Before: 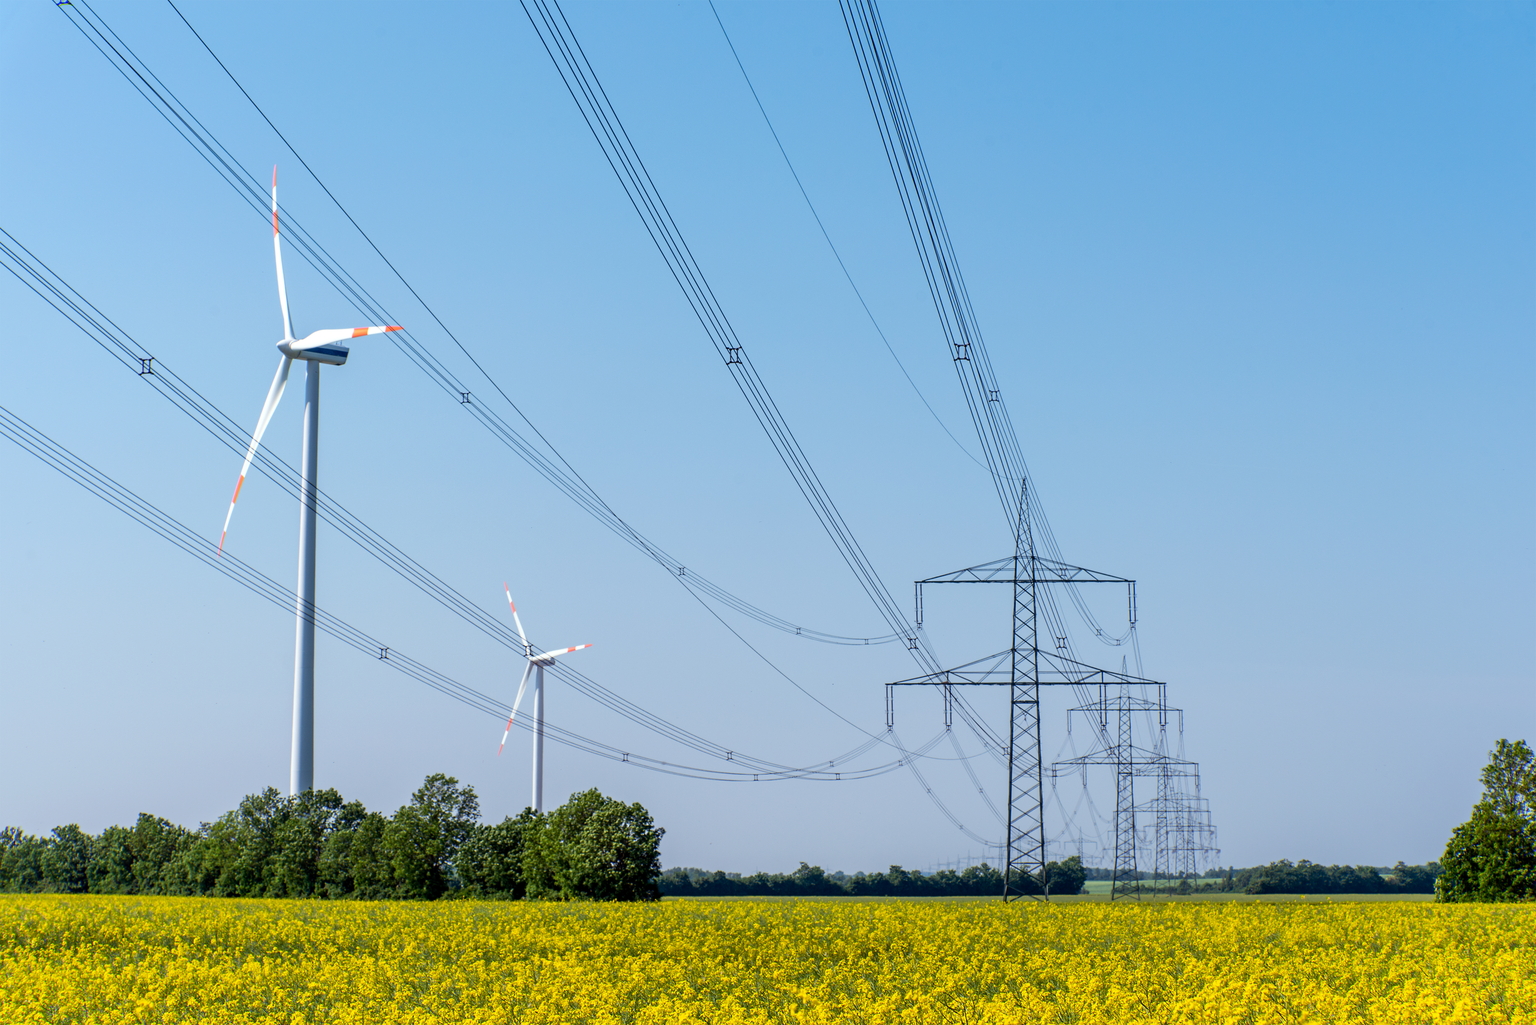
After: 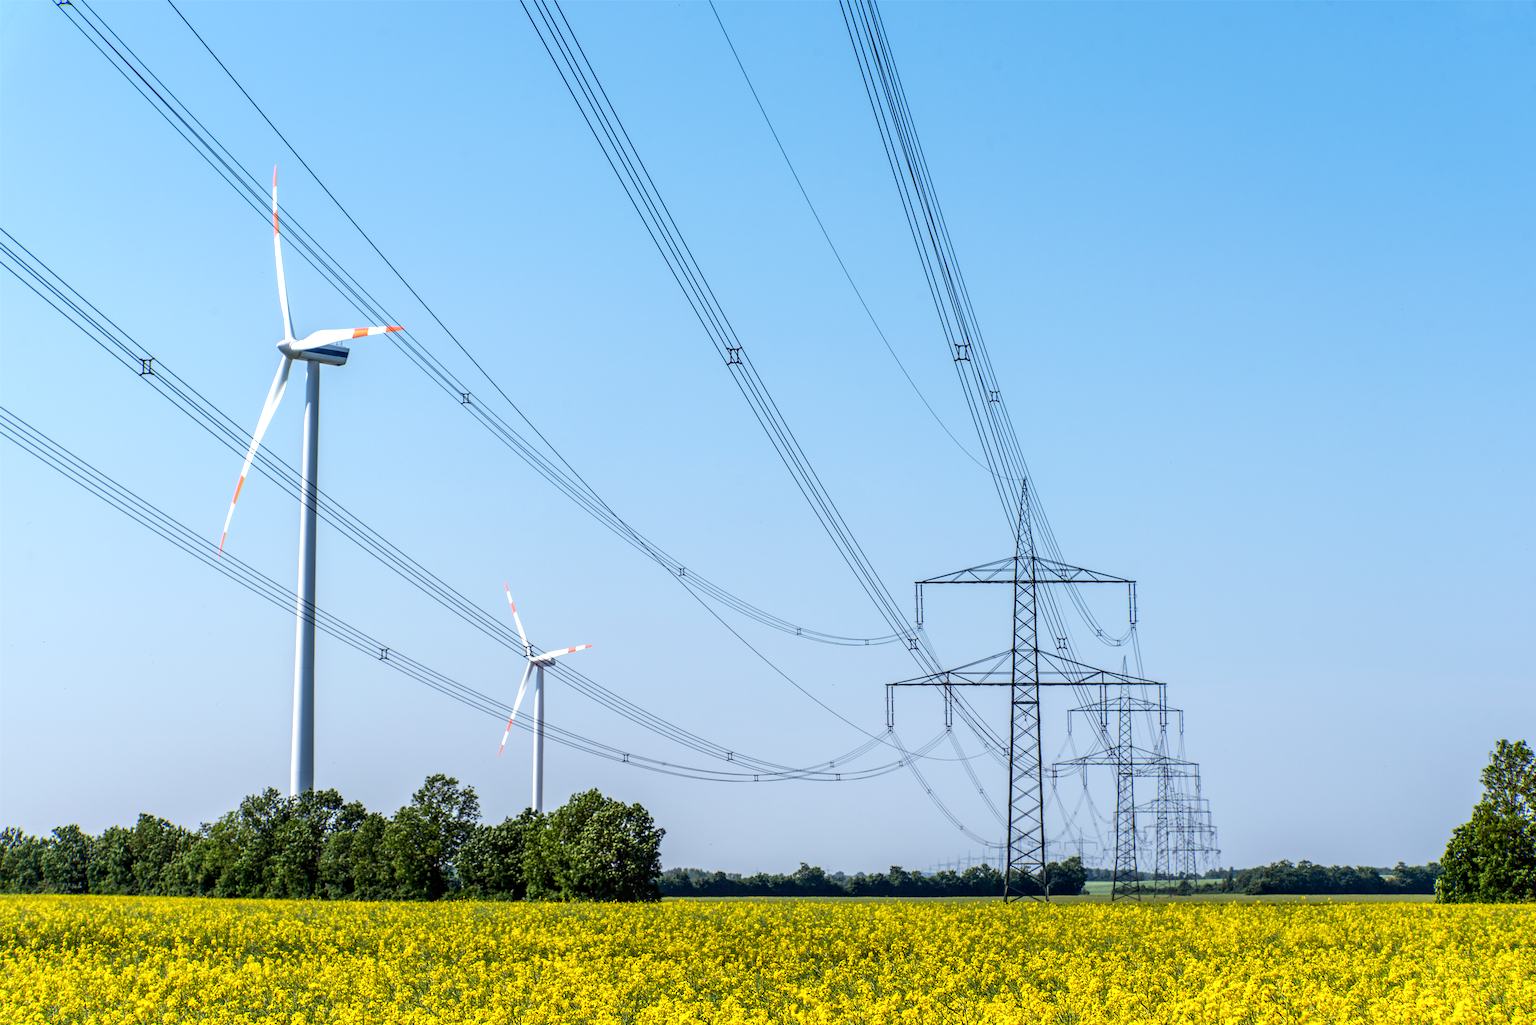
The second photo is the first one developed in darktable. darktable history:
local contrast: on, module defaults
tone equalizer: -8 EV -0.454 EV, -7 EV -0.376 EV, -6 EV -0.366 EV, -5 EV -0.237 EV, -3 EV 0.196 EV, -2 EV 0.313 EV, -1 EV 0.373 EV, +0 EV 0.402 EV, edges refinement/feathering 500, mask exposure compensation -1.57 EV, preserve details no
